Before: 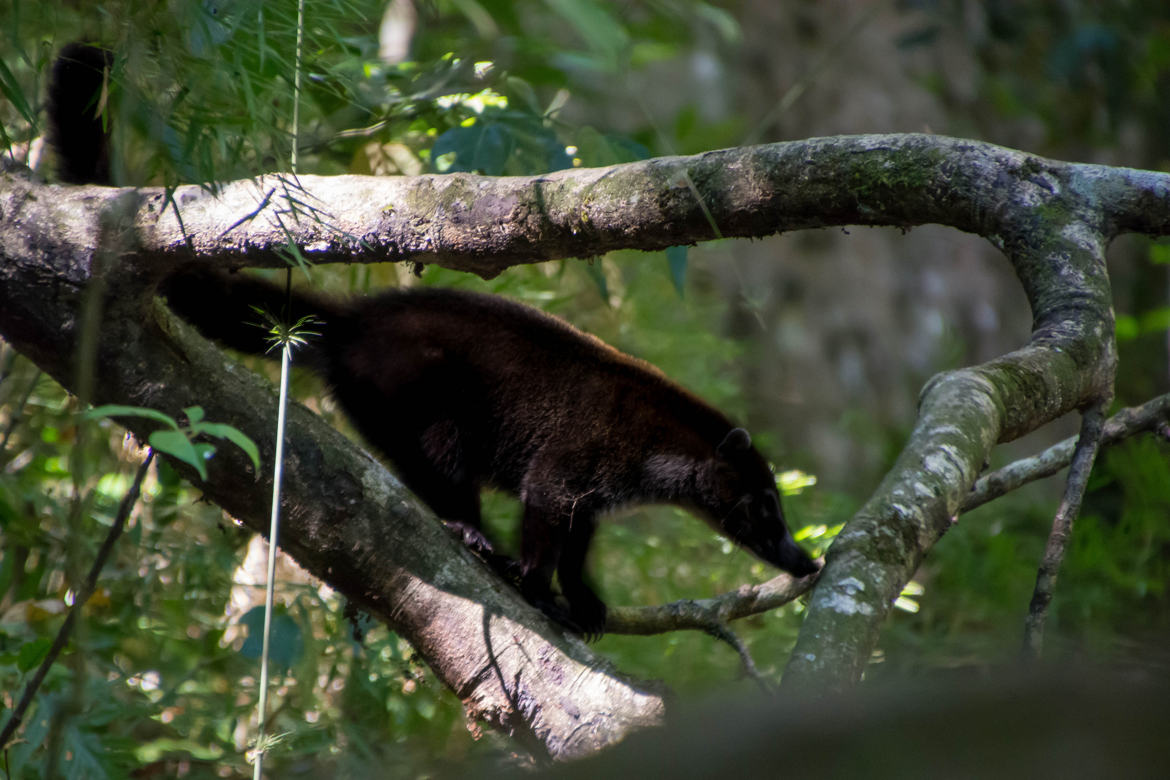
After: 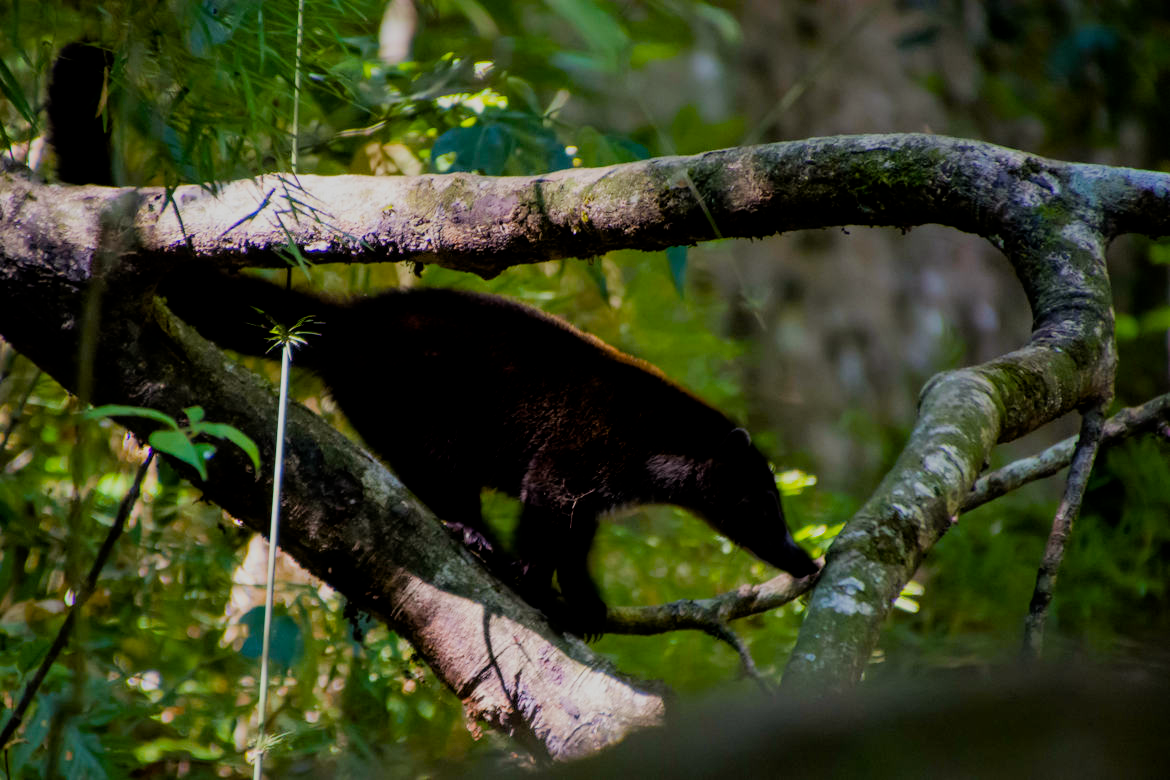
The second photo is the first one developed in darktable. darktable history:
color balance rgb: power › chroma 0.276%, power › hue 25.19°, global offset › luminance -0.473%, linear chroma grading › shadows 19.725%, linear chroma grading › highlights 2.353%, linear chroma grading › mid-tones 9.942%, perceptual saturation grading › global saturation 19.509%, global vibrance 20%
filmic rgb: black relative exposure -7.65 EV, white relative exposure 4.56 EV, threshold 2.99 EV, hardness 3.61, enable highlight reconstruction true
